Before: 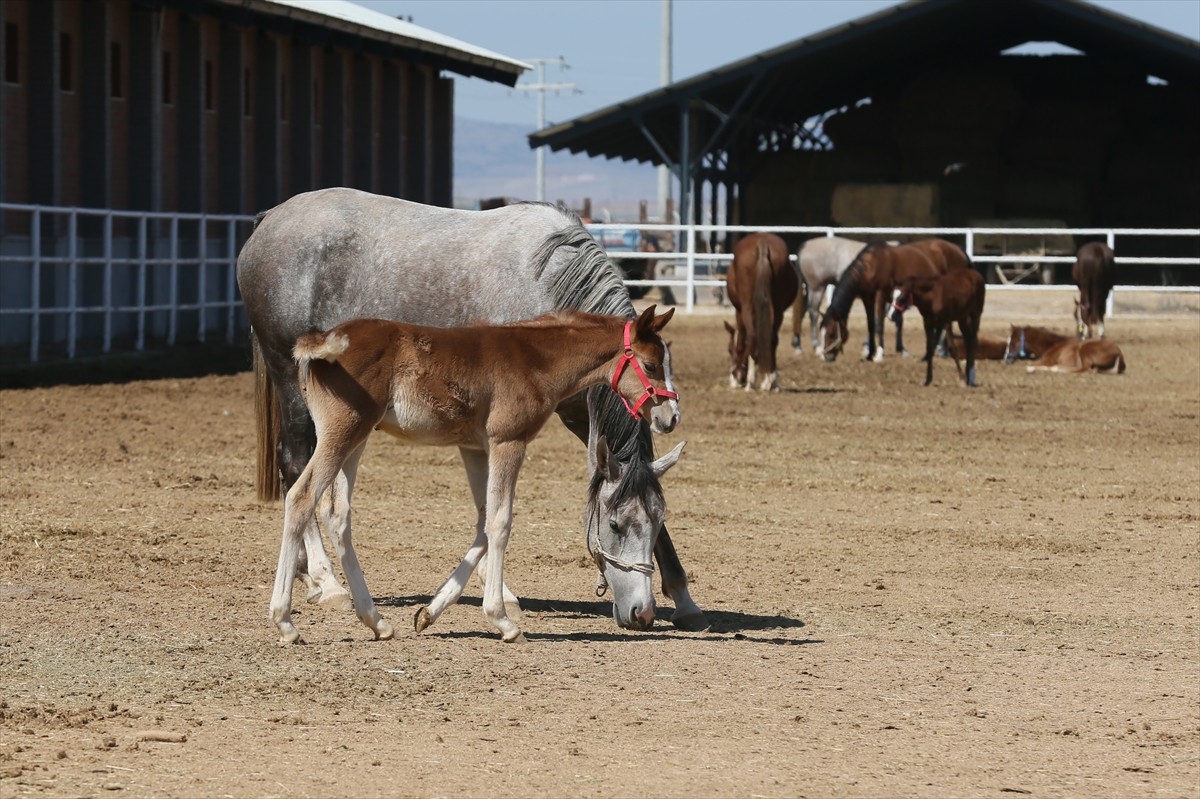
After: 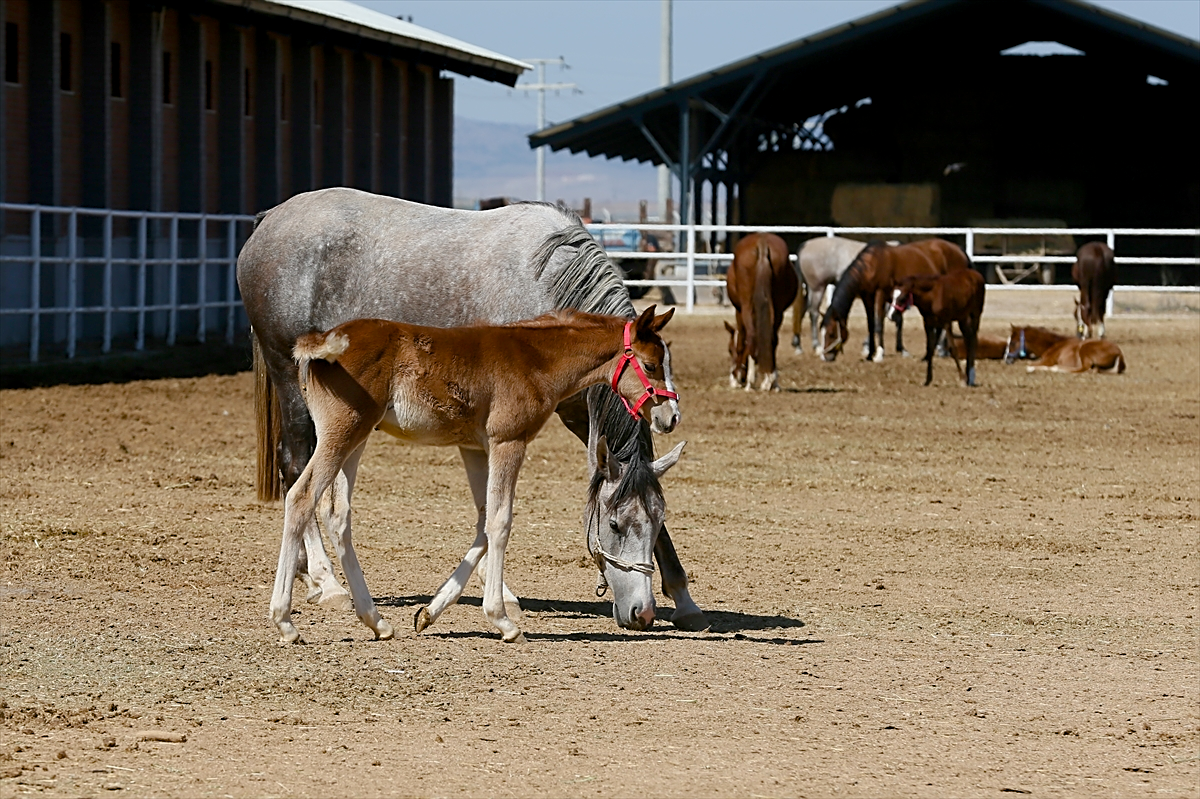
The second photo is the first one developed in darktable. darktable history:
color balance rgb: global offset › luminance -0.505%, perceptual saturation grading › global saturation 20%, perceptual saturation grading › highlights -25.42%, perceptual saturation grading › shadows 24.4%
sharpen: on, module defaults
